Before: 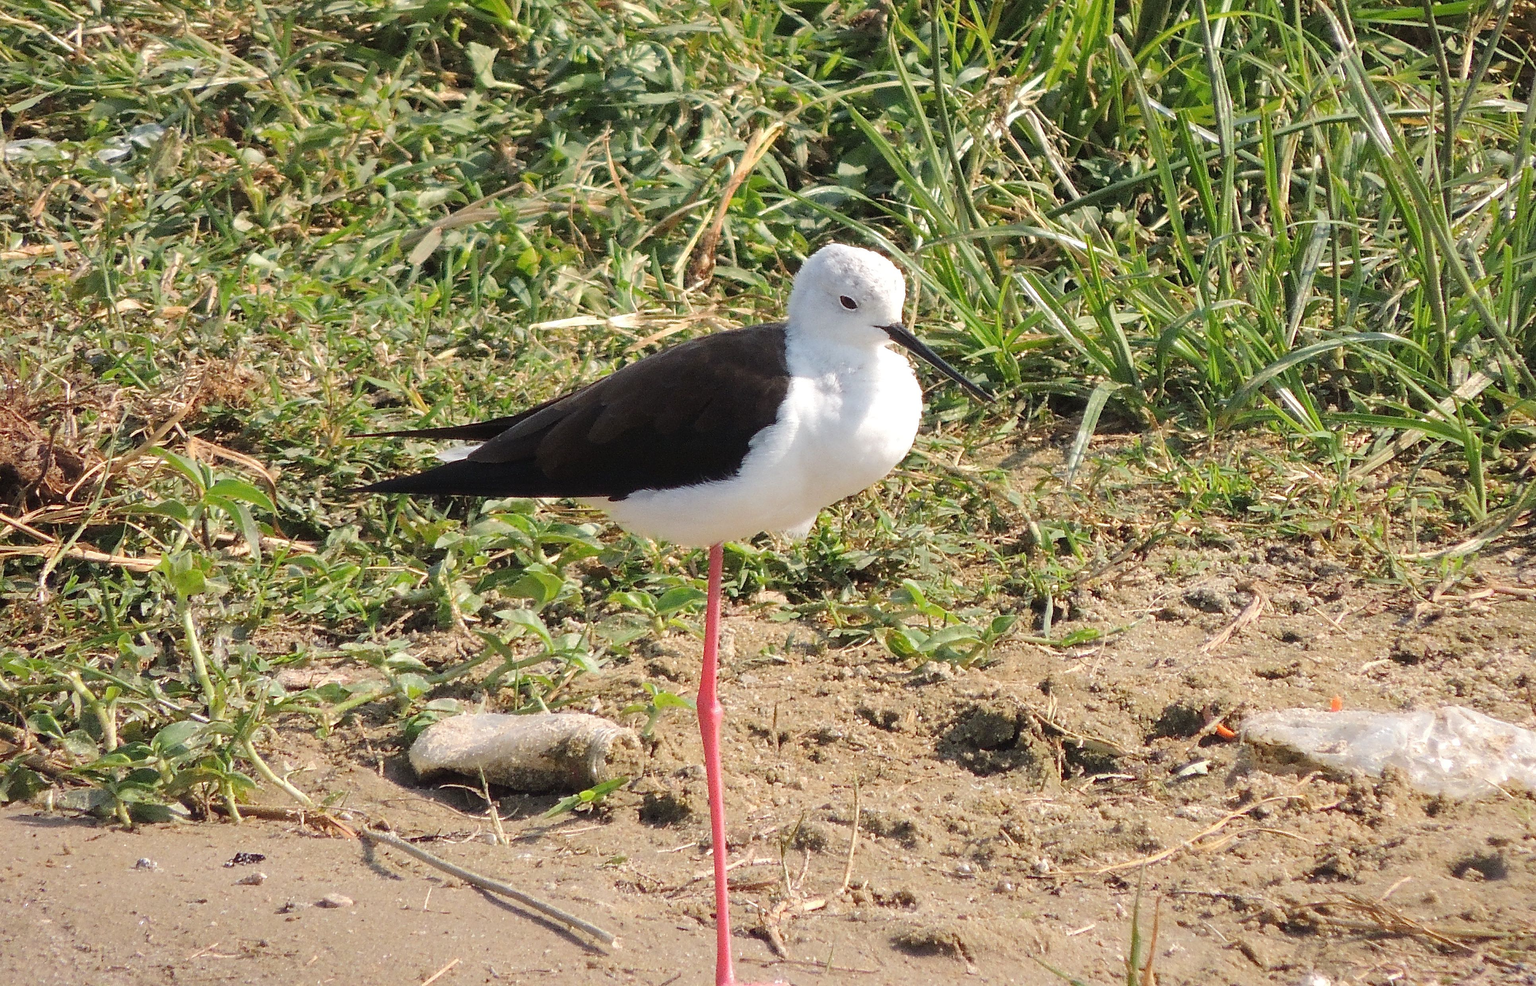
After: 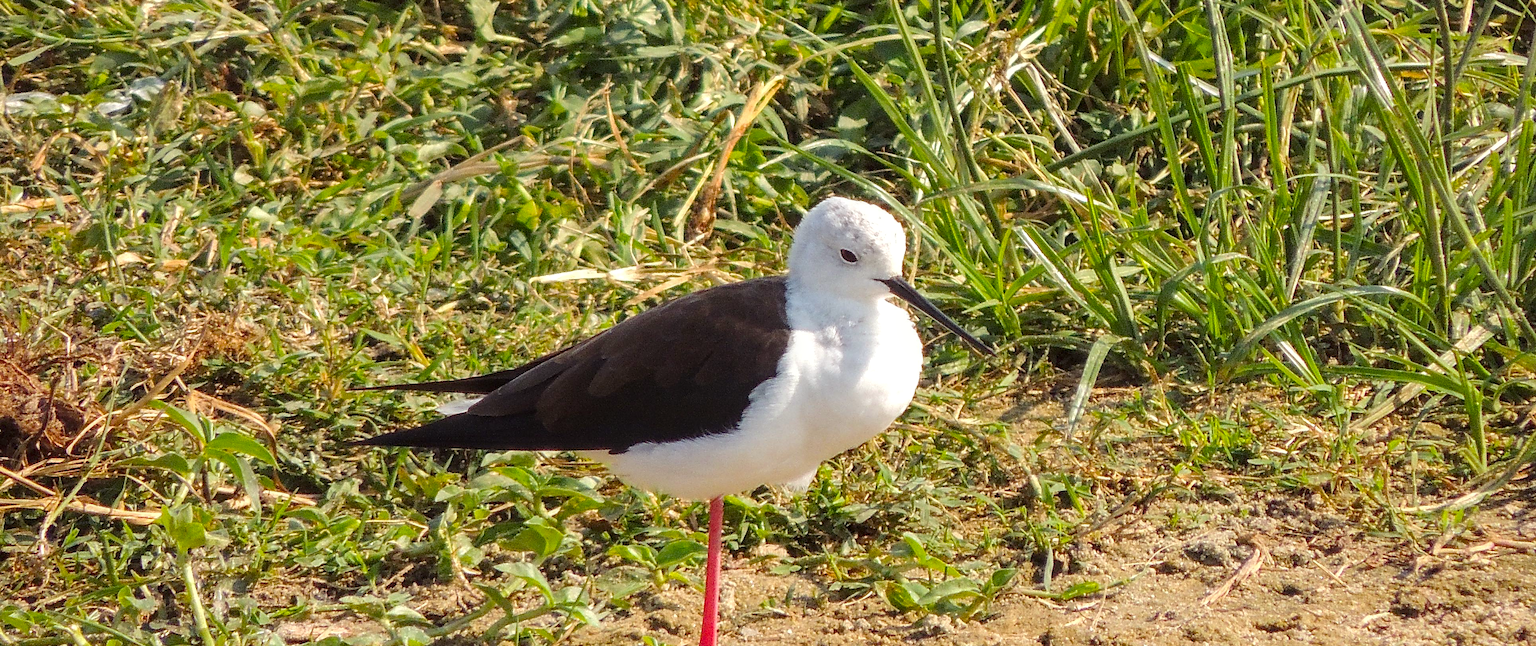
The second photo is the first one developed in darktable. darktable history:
color balance rgb: shadows lift › chroma 3.262%, shadows lift › hue 280.55°, power › chroma 0.702%, power › hue 60°, perceptual saturation grading › global saturation 29.451%
local contrast: on, module defaults
crop and rotate: top 4.78%, bottom 29.661%
